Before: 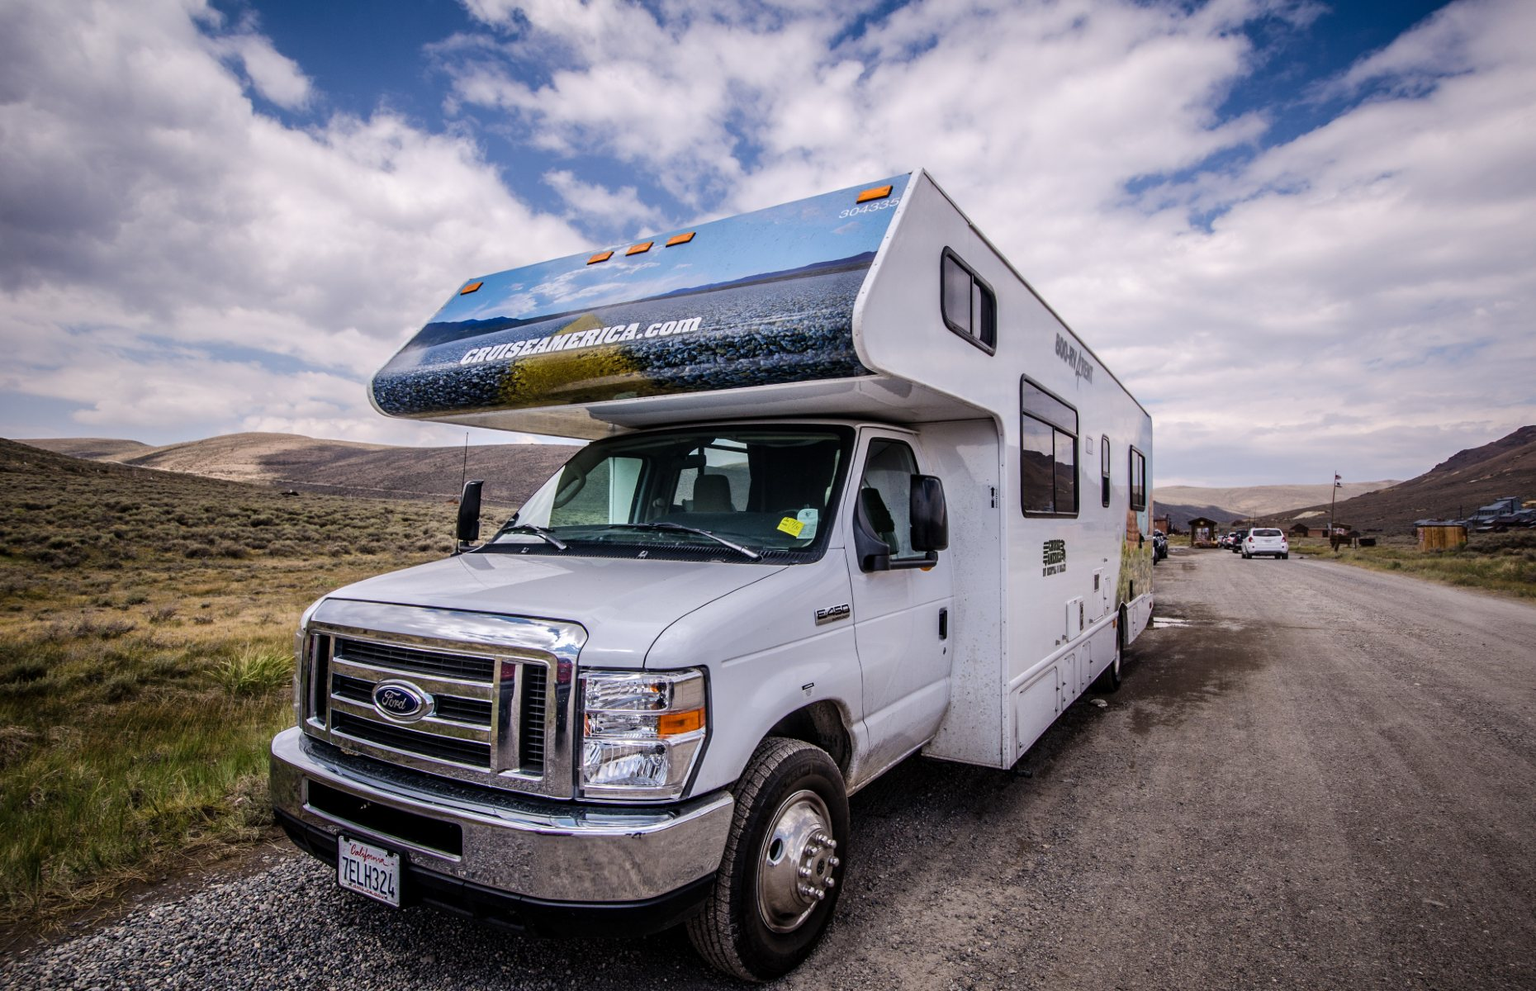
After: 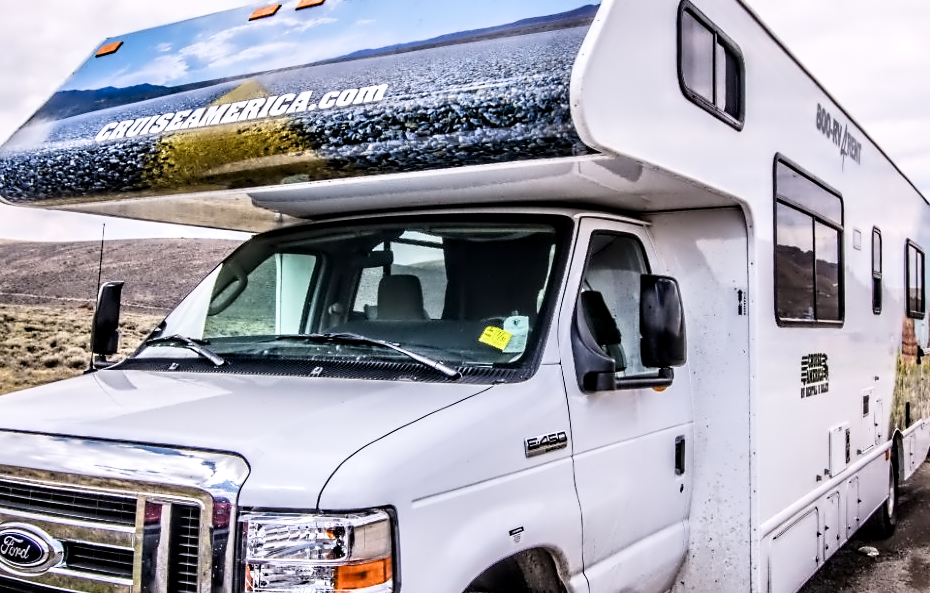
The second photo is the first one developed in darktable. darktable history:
contrast equalizer: octaves 7, y [[0.5, 0.542, 0.583, 0.625, 0.667, 0.708], [0.5 ×6], [0.5 ×6], [0, 0.033, 0.067, 0.1, 0.133, 0.167], [0, 0.05, 0.1, 0.15, 0.2, 0.25]]
crop: left 24.868%, top 25.062%, right 25.123%, bottom 25.485%
exposure: black level correction 0, exposure 1.001 EV, compensate exposure bias true, compensate highlight preservation false
filmic rgb: black relative exposure -14.13 EV, white relative exposure 3.38 EV, threshold 3.03 EV, hardness 7.89, contrast 0.995, enable highlight reconstruction true
